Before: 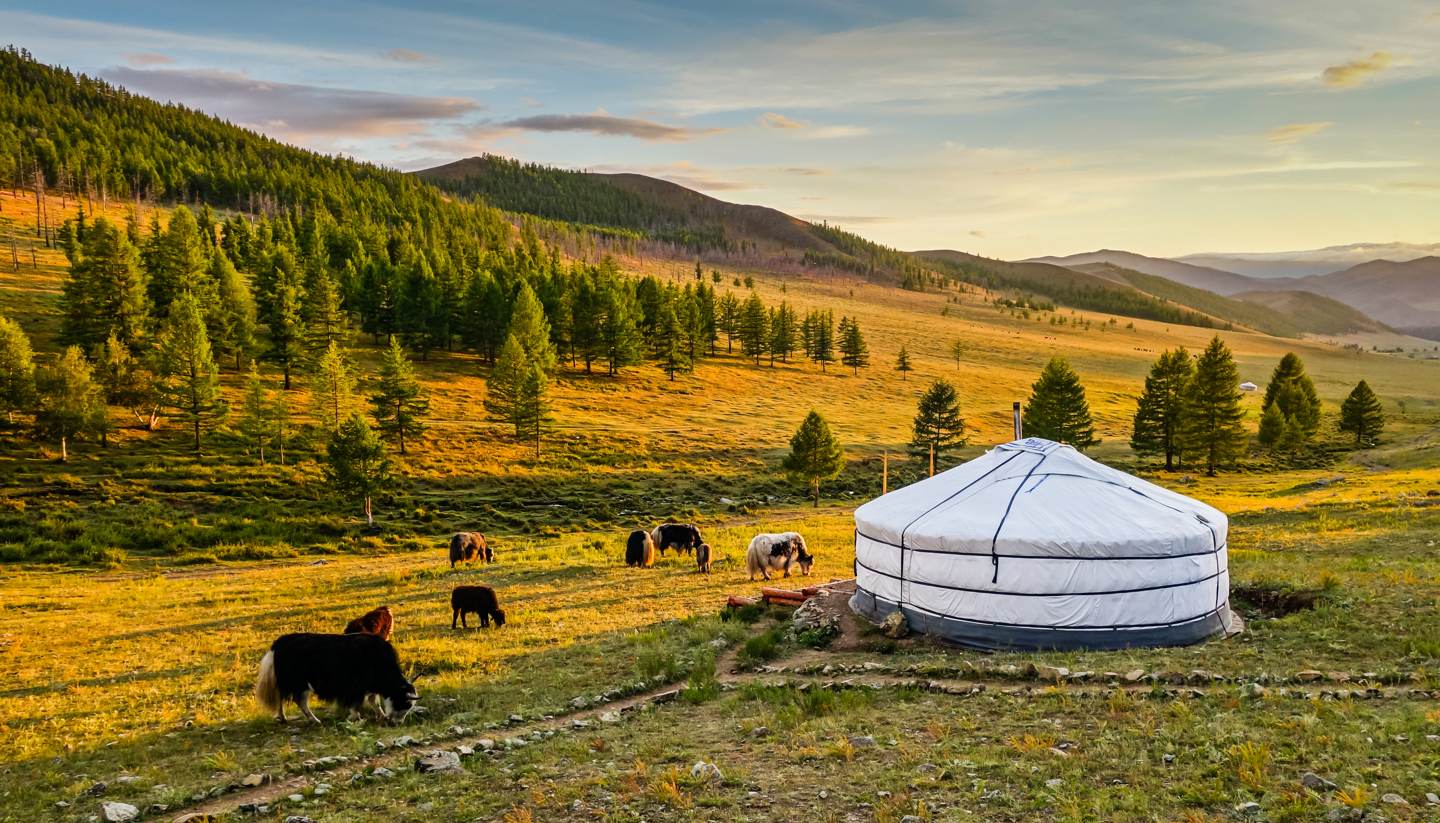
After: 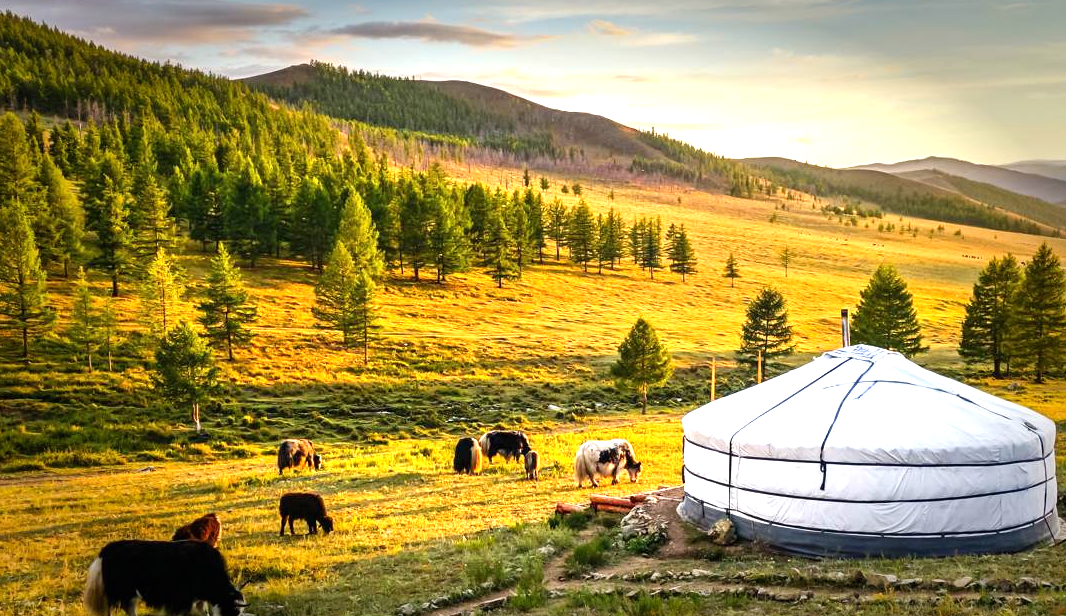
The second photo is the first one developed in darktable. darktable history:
exposure: black level correction 0, exposure 1.096 EV, compensate highlight preservation false
vignetting: fall-off start 66.92%, fall-off radius 39.61%, brightness -0.59, saturation 0.002, automatic ratio true, width/height ratio 0.669
crop and rotate: left 12%, top 11.379%, right 13.934%, bottom 13.659%
